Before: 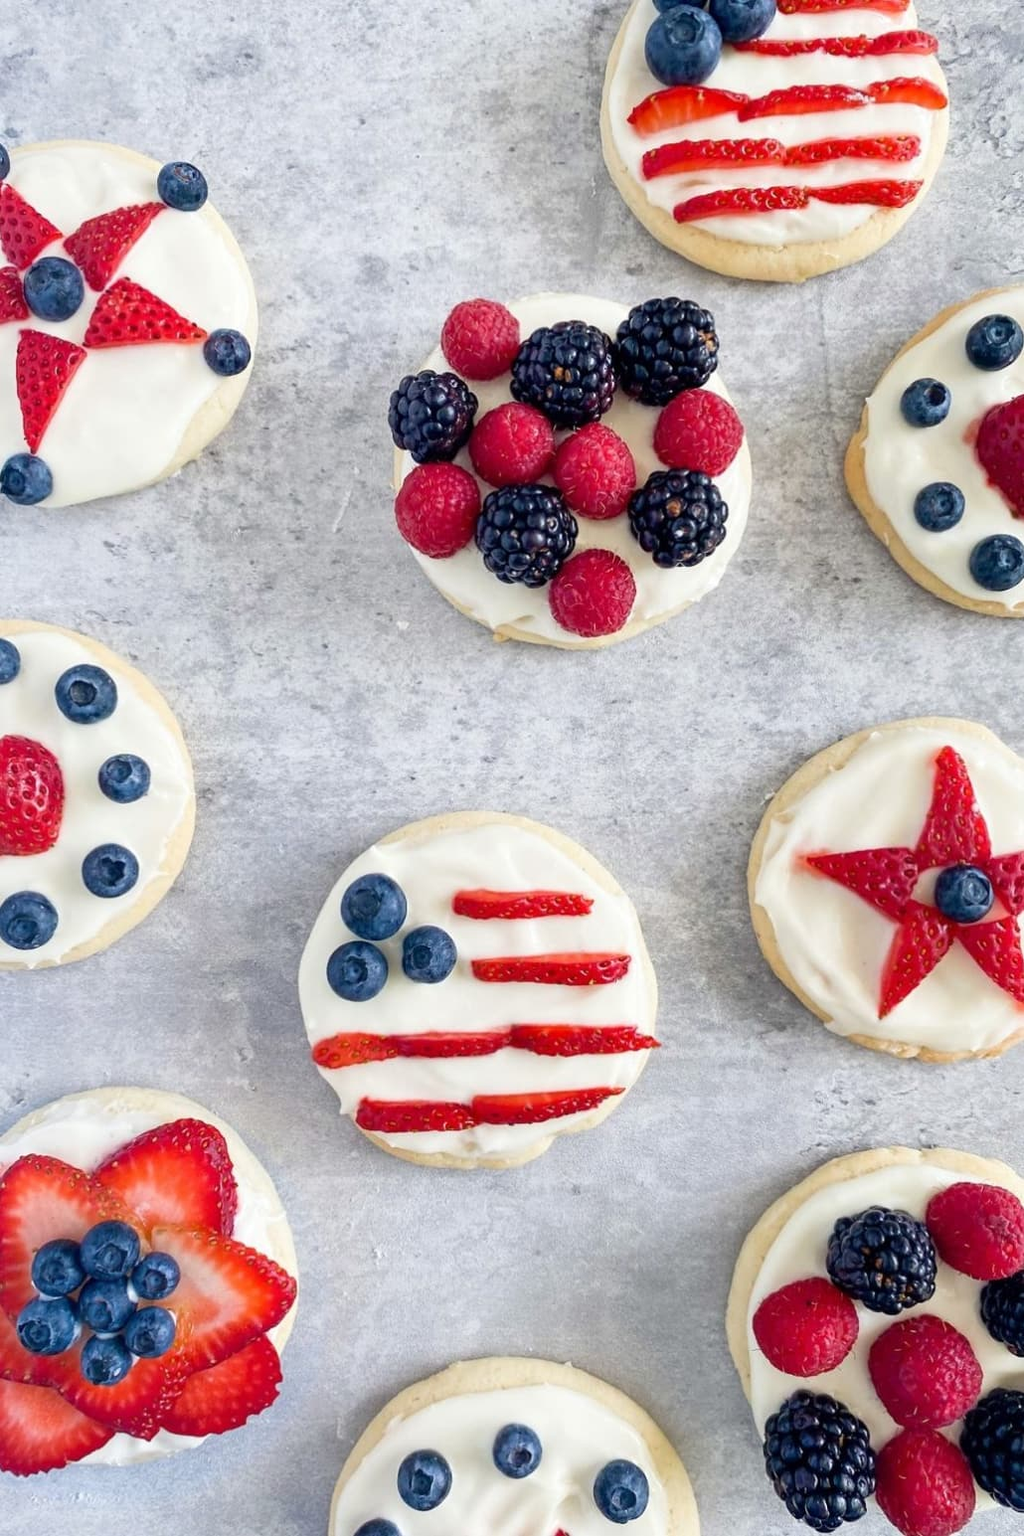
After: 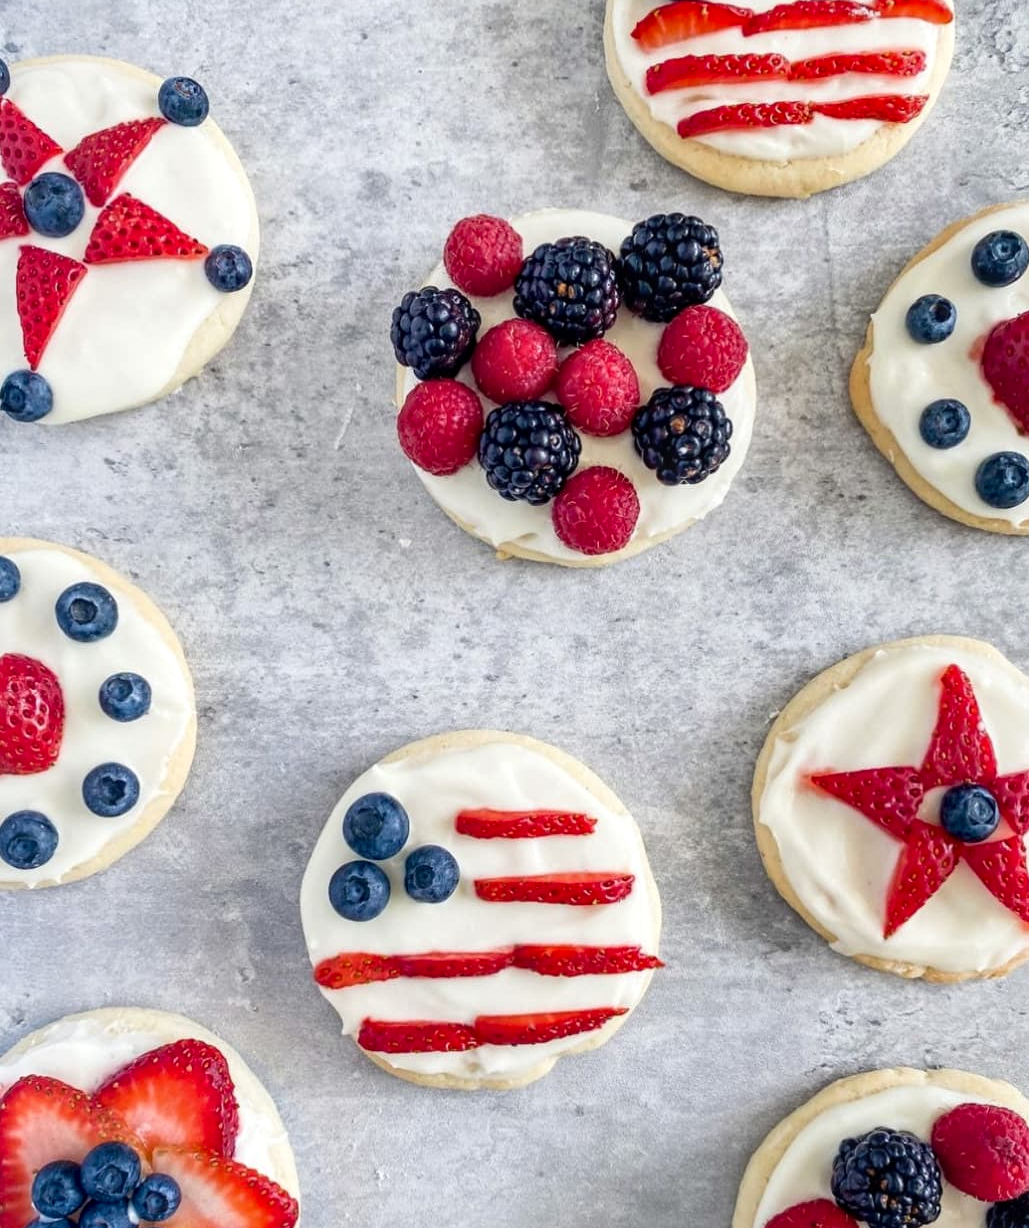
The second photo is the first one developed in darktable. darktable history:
exposure: exposure -0.464 EV, compensate highlight preservation false
local contrast: on, module defaults
crop and rotate: top 5.67%, bottom 14.807%
levels: mode automatic, levels [0, 0.476, 0.951]
